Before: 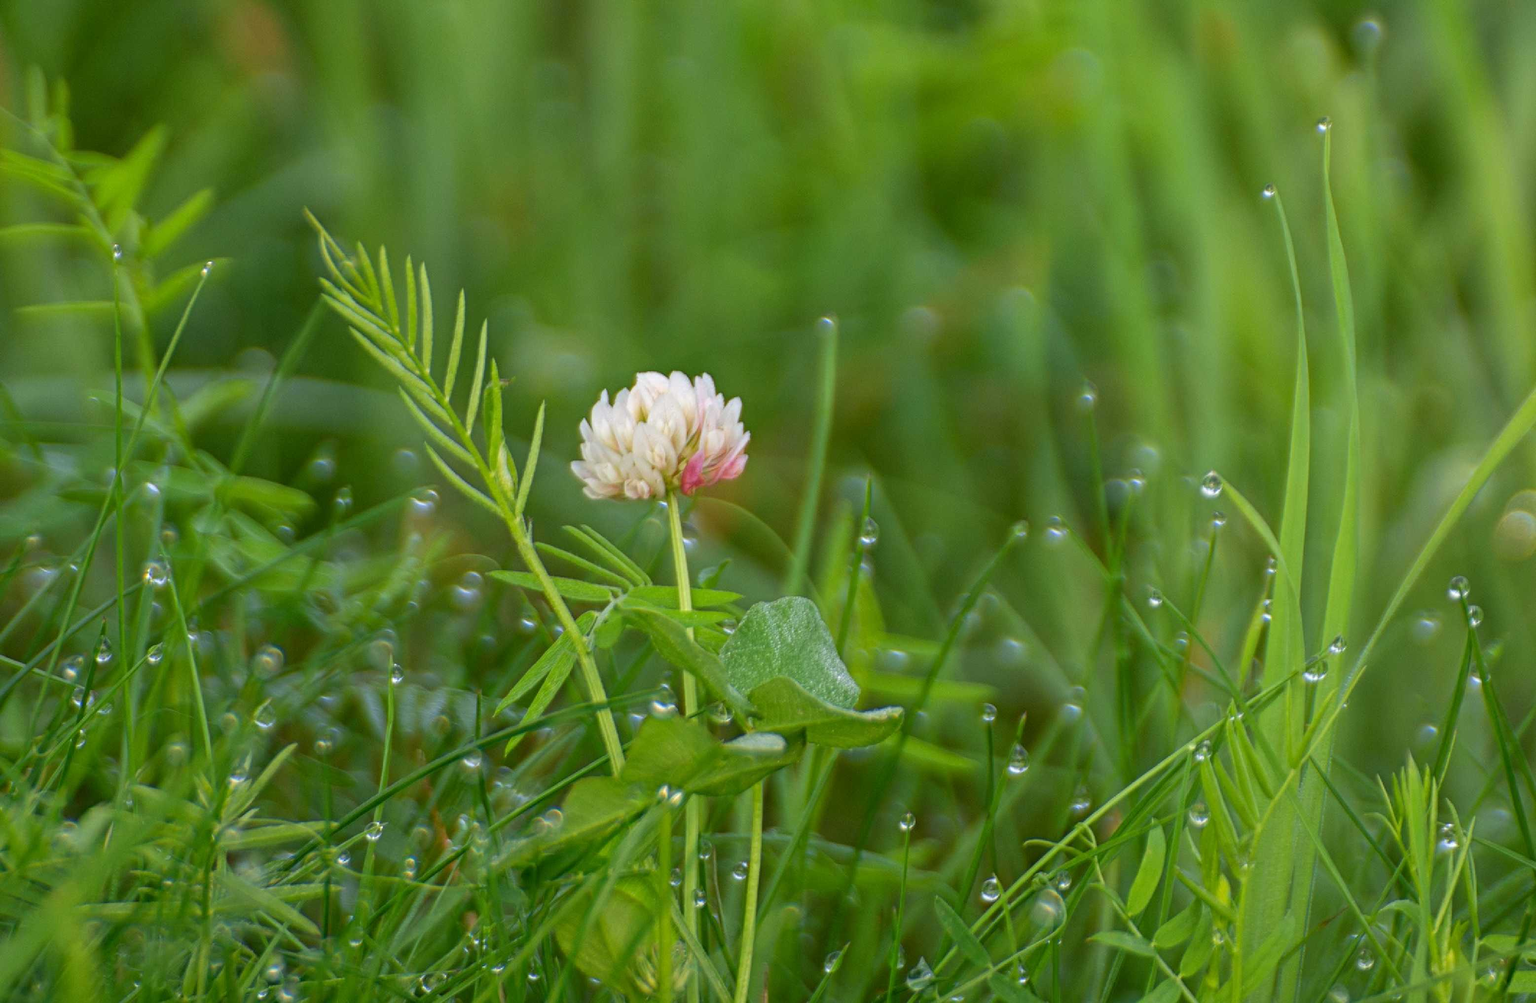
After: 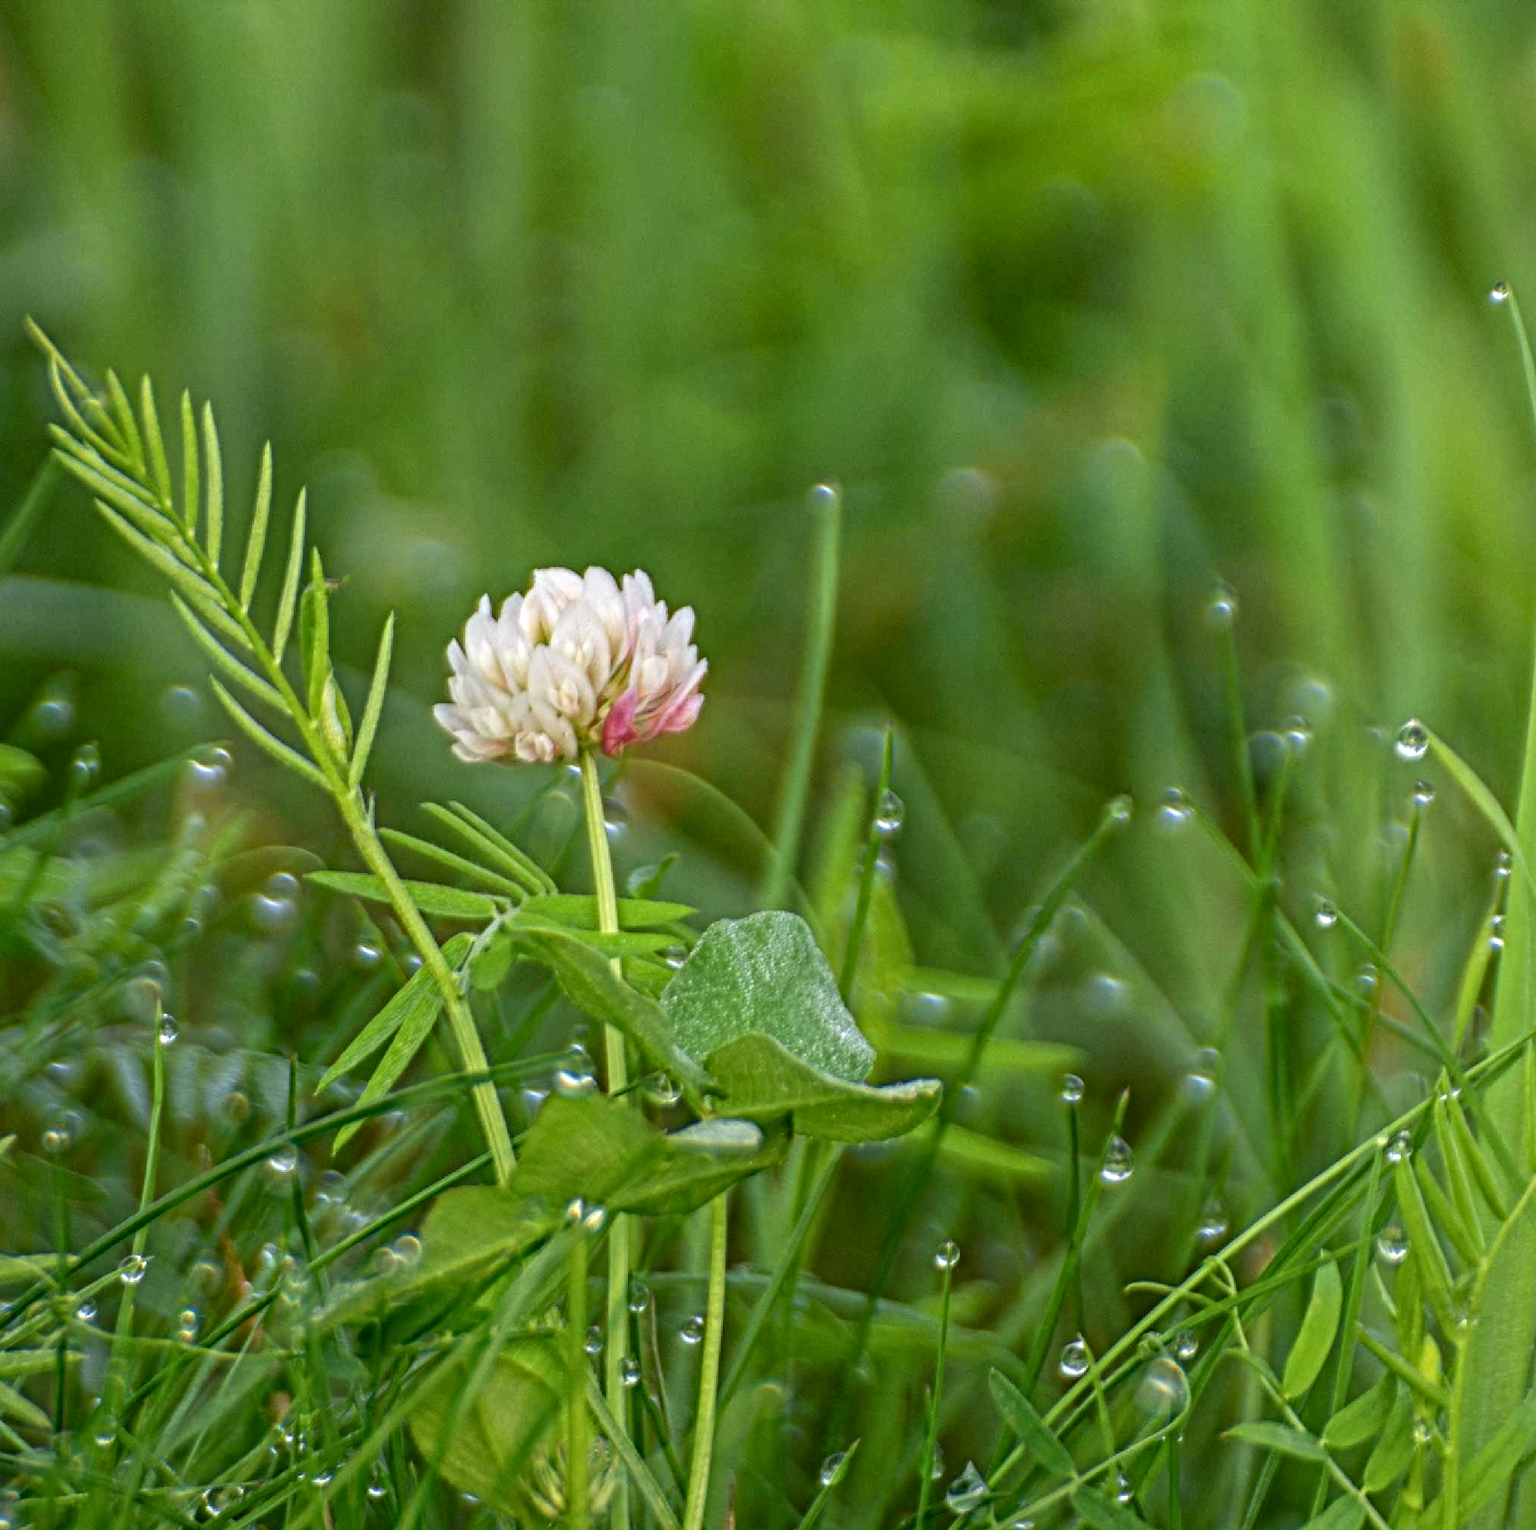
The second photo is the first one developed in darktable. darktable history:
crop and rotate: left 18.697%, right 15.799%
contrast equalizer: octaves 7, y [[0.5, 0.5, 0.501, 0.63, 0.504, 0.5], [0.5 ×6], [0.5 ×6], [0 ×6], [0 ×6]]
local contrast: on, module defaults
